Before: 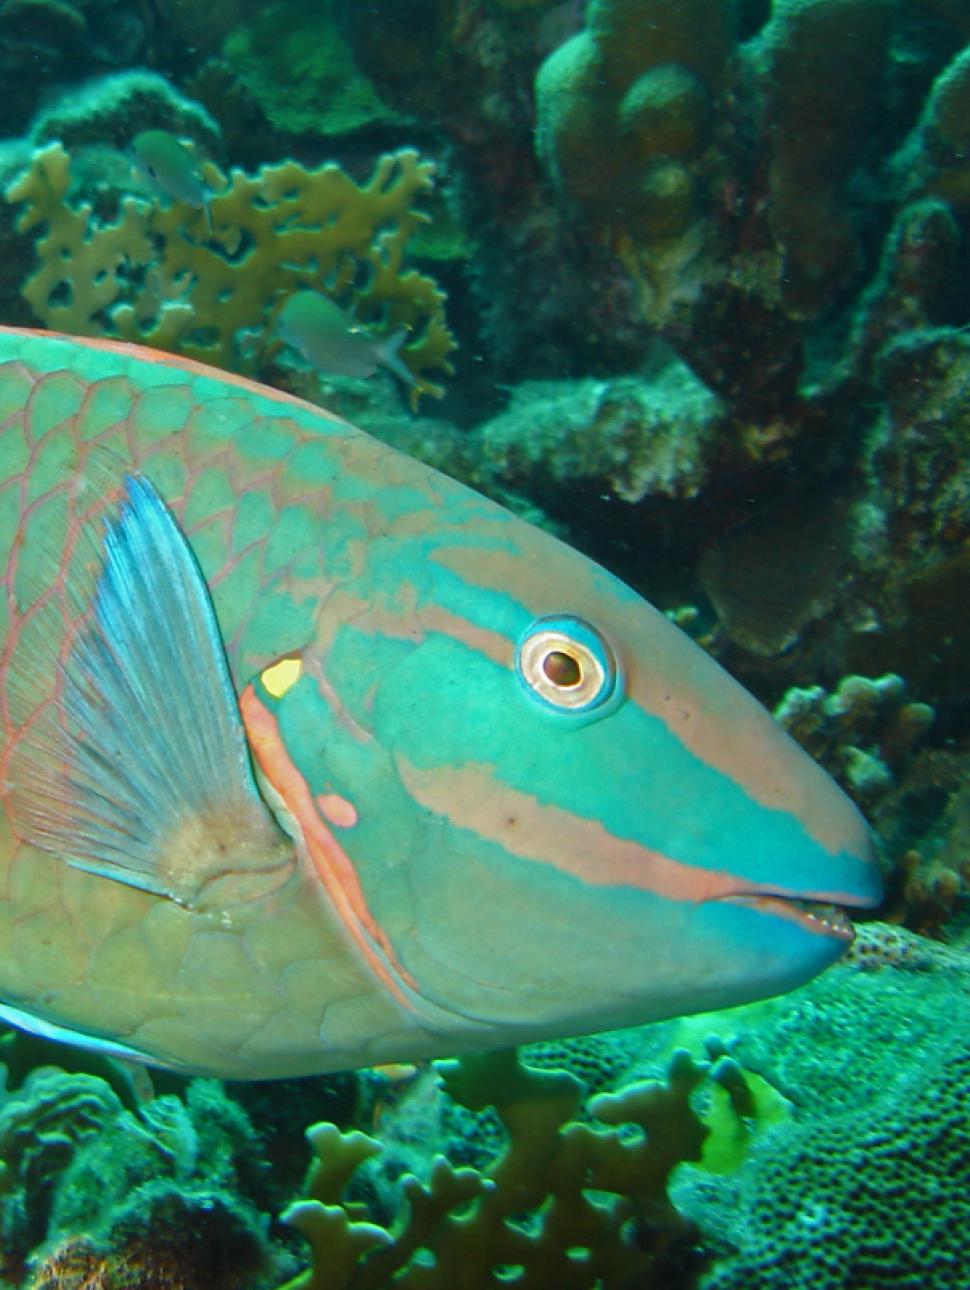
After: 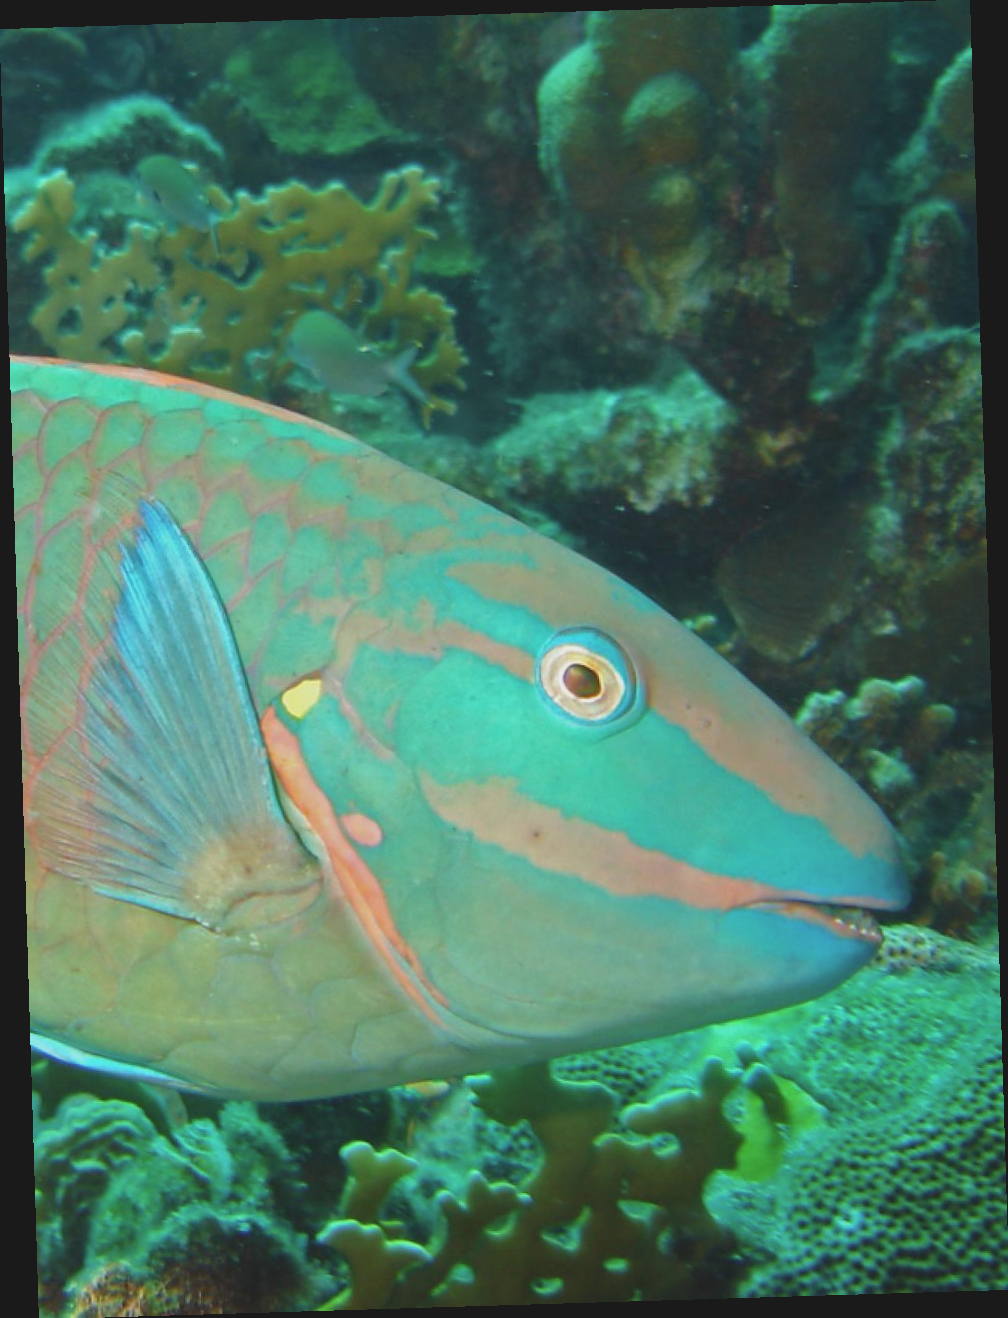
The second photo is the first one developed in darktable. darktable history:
rotate and perspective: rotation -1.75°, automatic cropping off
contrast brightness saturation: contrast -0.15, brightness 0.05, saturation -0.12
